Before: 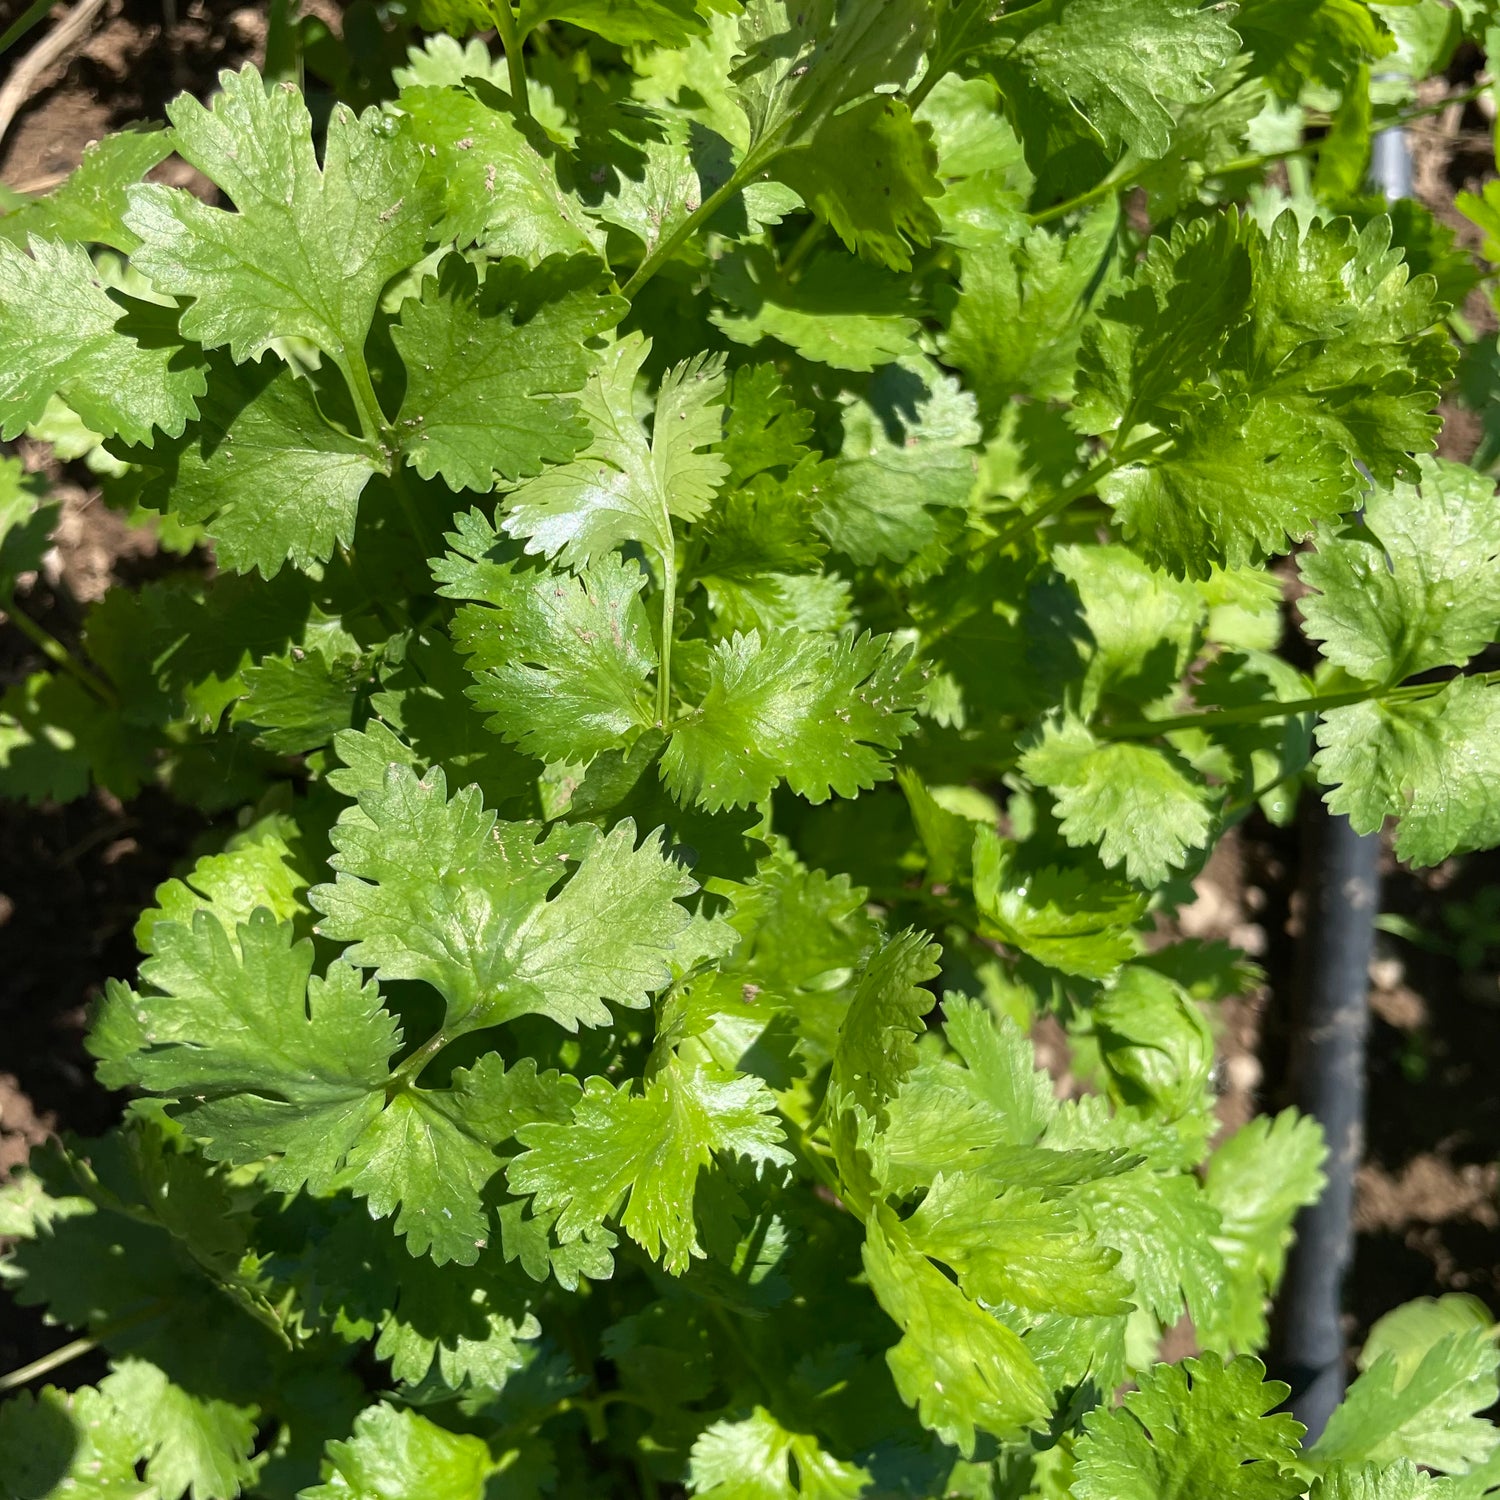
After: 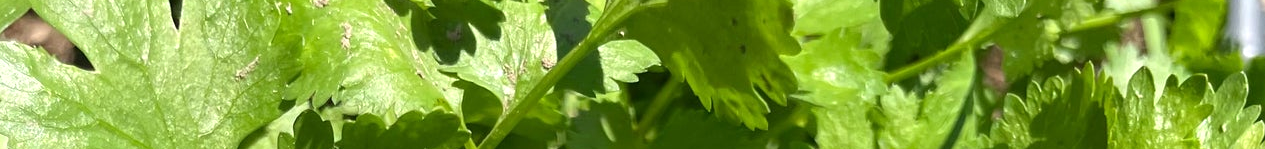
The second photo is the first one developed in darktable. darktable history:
crop and rotate: left 9.644%, top 9.491%, right 6.021%, bottom 80.509%
exposure: exposure 0.29 EV, compensate highlight preservation false
